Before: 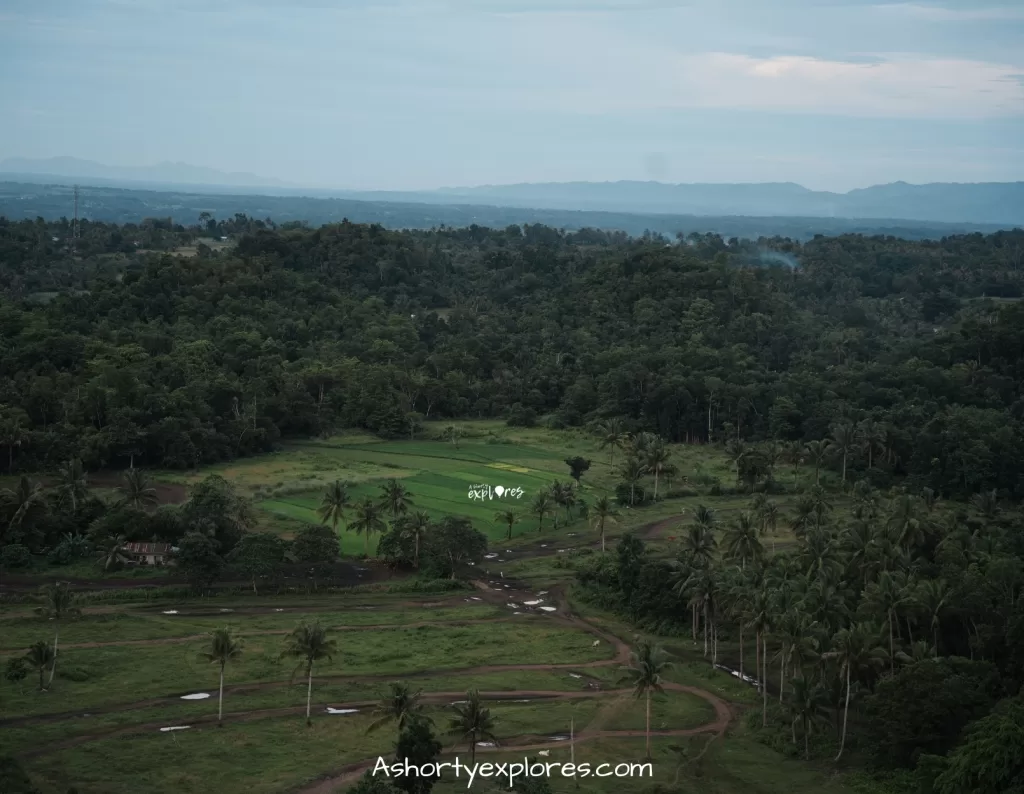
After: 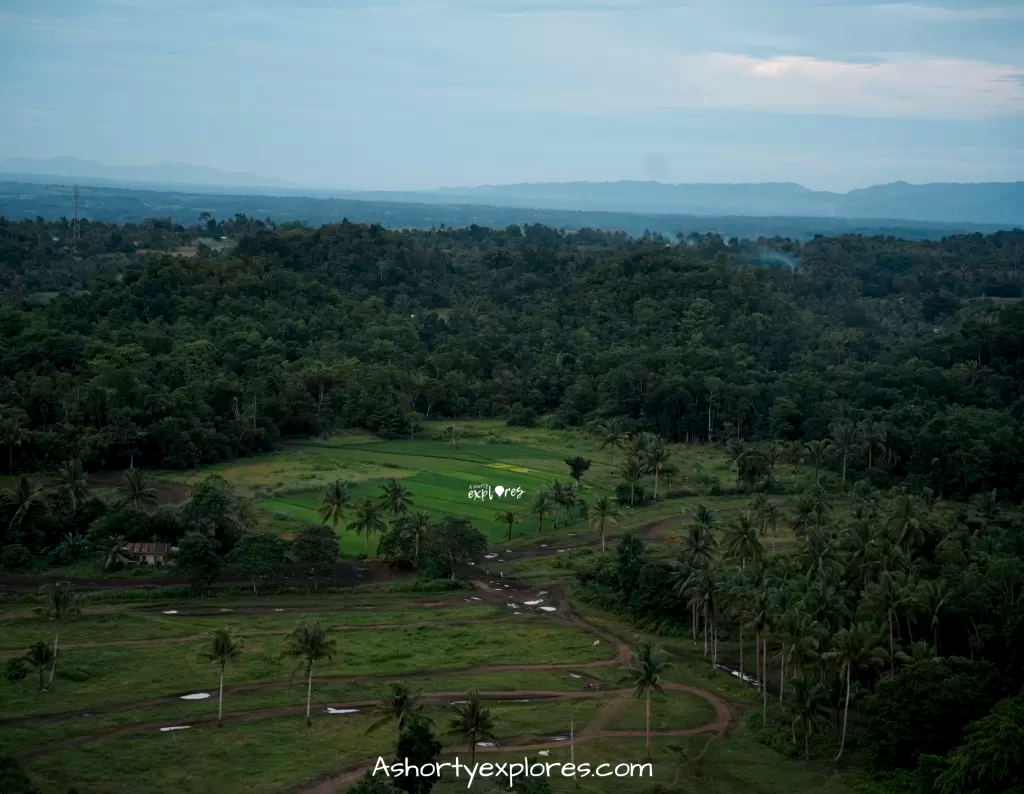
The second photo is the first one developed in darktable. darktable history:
color balance rgb: shadows lift › chroma 2.014%, shadows lift › hue 250.71°, highlights gain › luminance 17.53%, global offset › luminance -0.501%, perceptual saturation grading › global saturation 19.849%, global vibrance 20%
base curve: curves: ch0 [(0, 0) (0.74, 0.67) (1, 1)]
